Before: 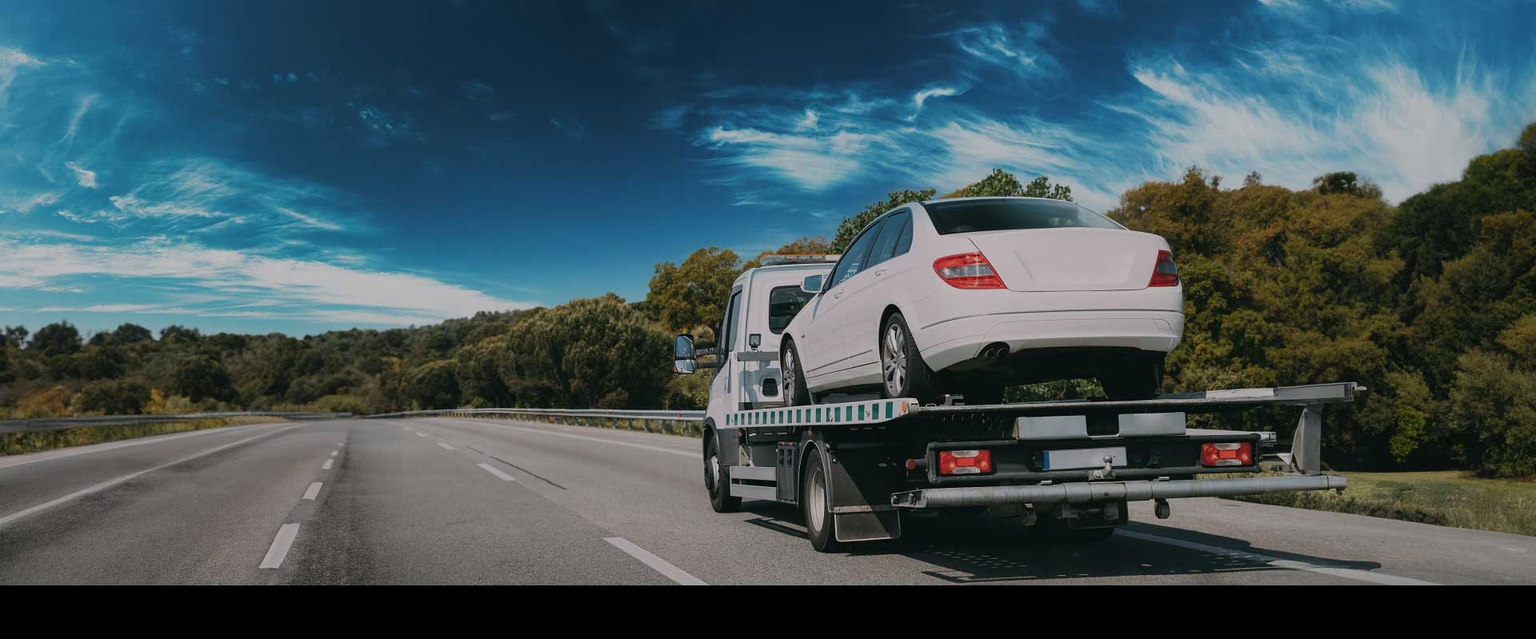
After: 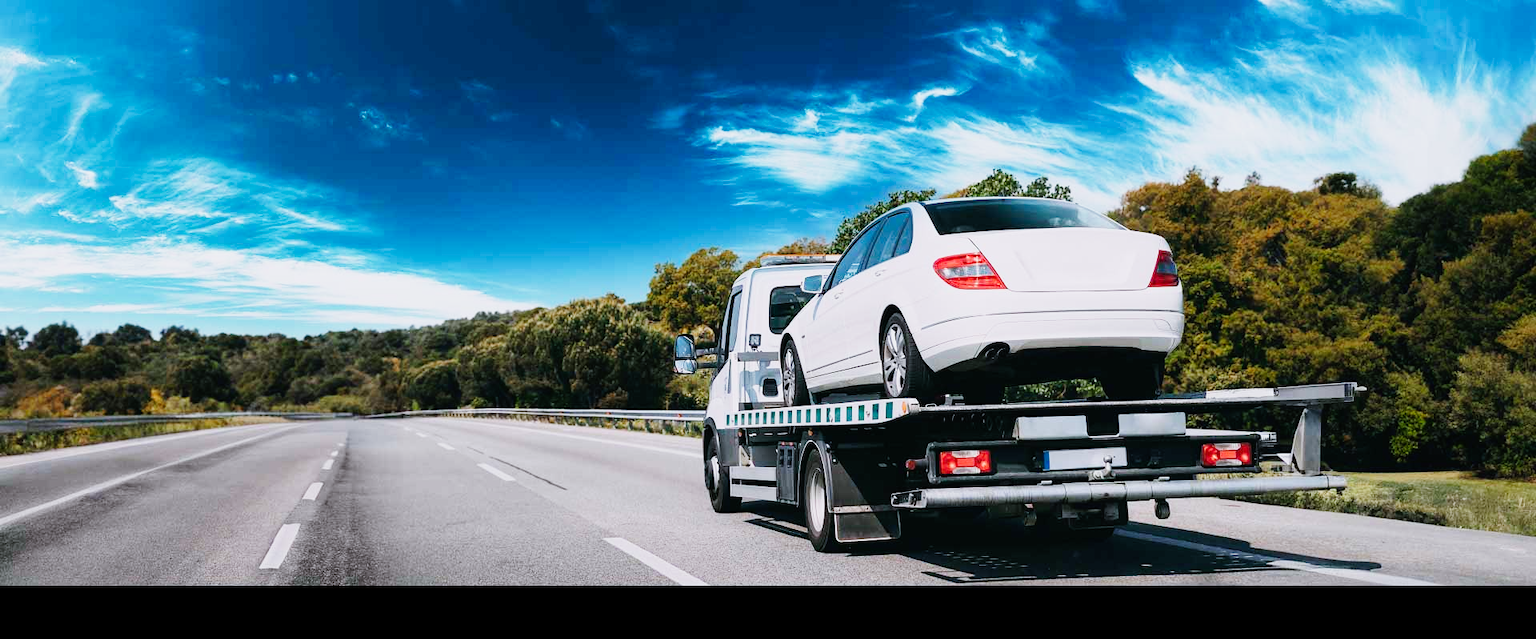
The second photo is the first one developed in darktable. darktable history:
base curve: curves: ch0 [(0, 0) (0, 0.001) (0.001, 0.001) (0.004, 0.002) (0.007, 0.004) (0.015, 0.013) (0.033, 0.045) (0.052, 0.096) (0.075, 0.17) (0.099, 0.241) (0.163, 0.42) (0.219, 0.55) (0.259, 0.616) (0.327, 0.722) (0.365, 0.765) (0.522, 0.873) (0.547, 0.881) (0.689, 0.919) (0.826, 0.952) (1, 1)], preserve colors none
color calibration: illuminant as shot in camera, x 0.358, y 0.373, temperature 4628.91 K
